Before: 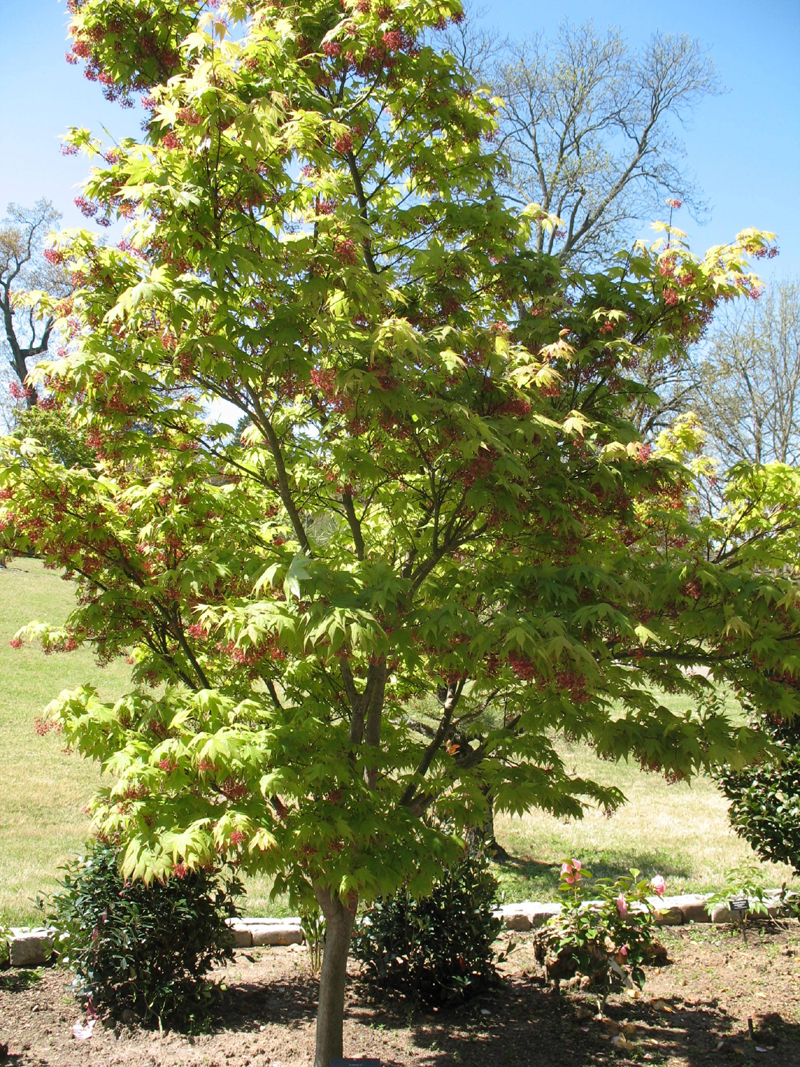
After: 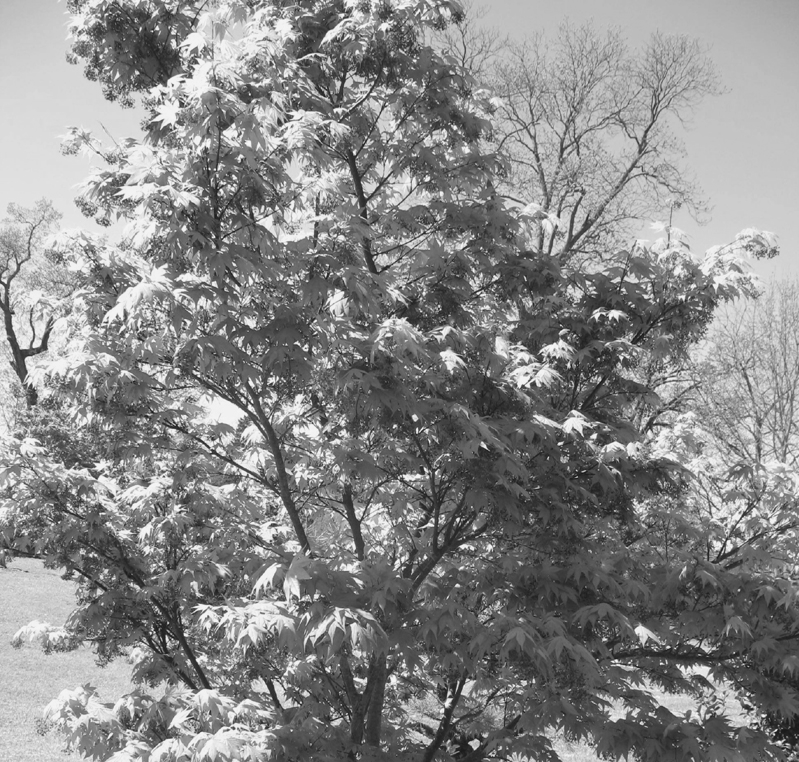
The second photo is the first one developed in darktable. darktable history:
crop: bottom 28.576%
color balance: lift [1.004, 1.002, 1.002, 0.998], gamma [1, 1.007, 1.002, 0.993], gain [1, 0.977, 1.013, 1.023], contrast -3.64%
monochrome: a 32, b 64, size 2.3
